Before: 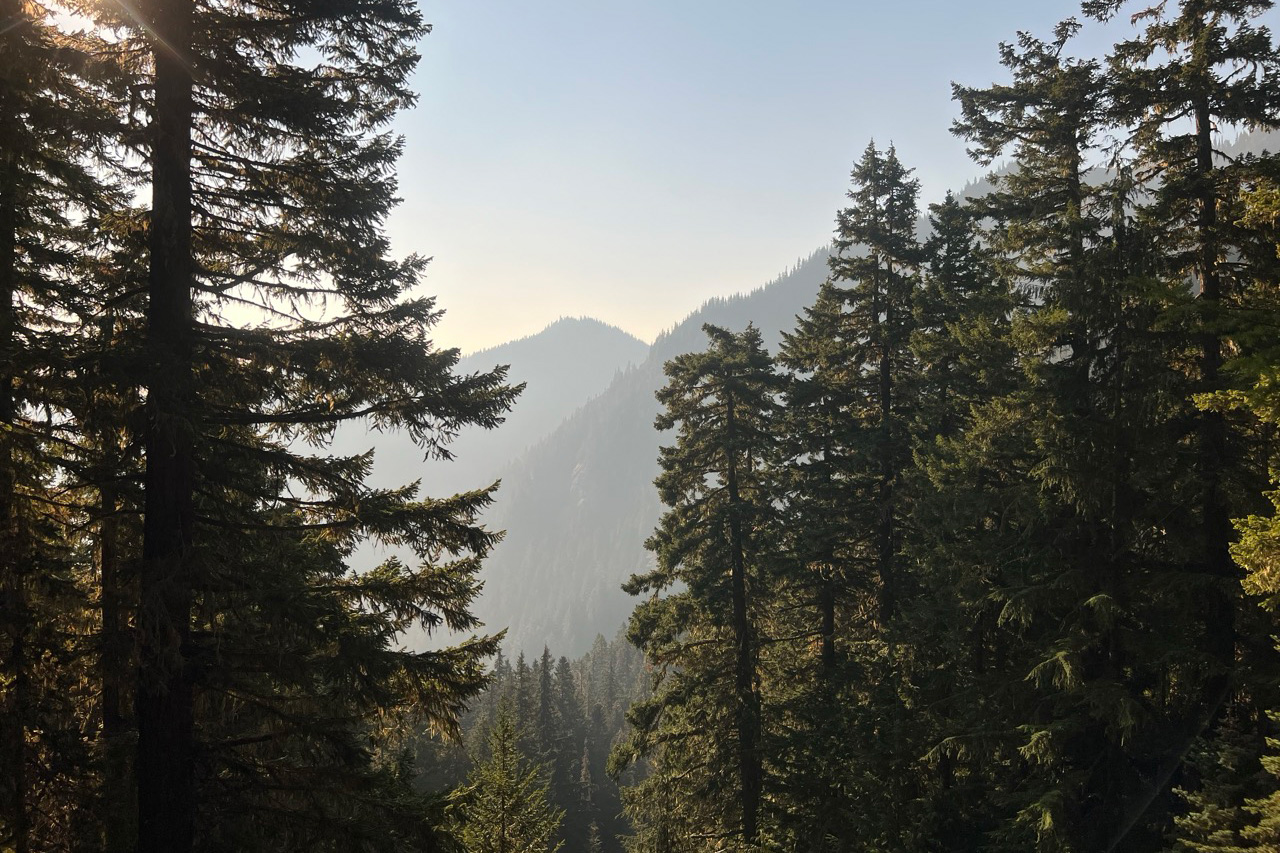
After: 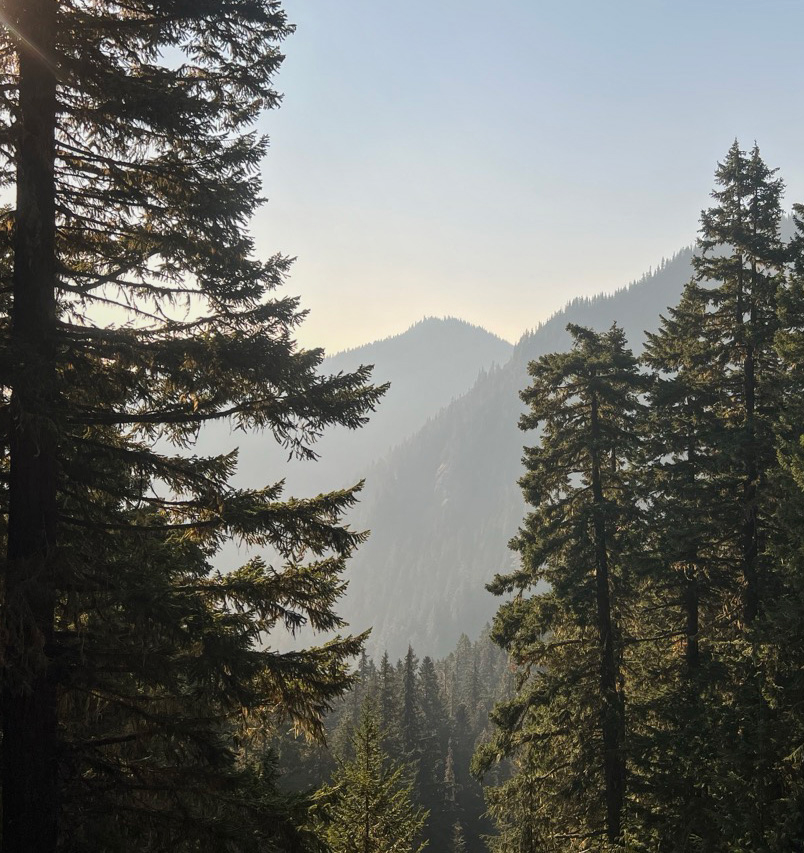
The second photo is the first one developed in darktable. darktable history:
local contrast: detail 110%
crop: left 10.644%, right 26.528%
